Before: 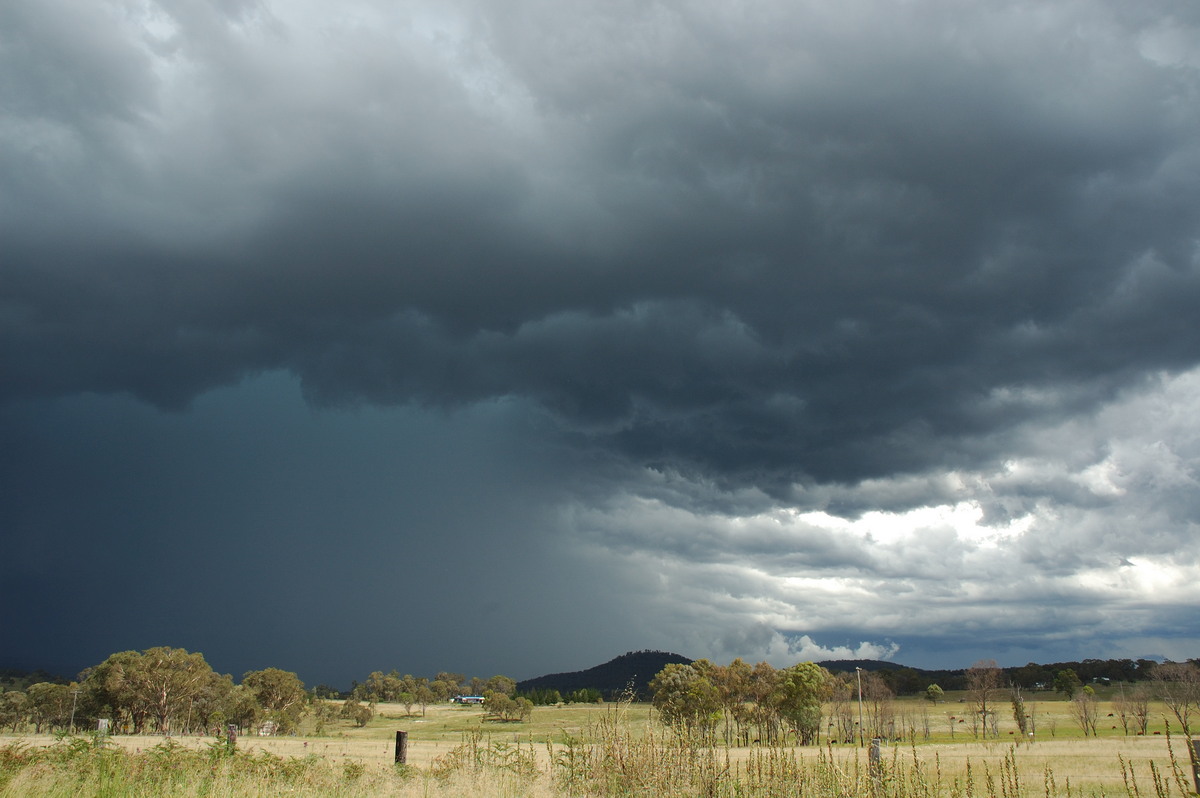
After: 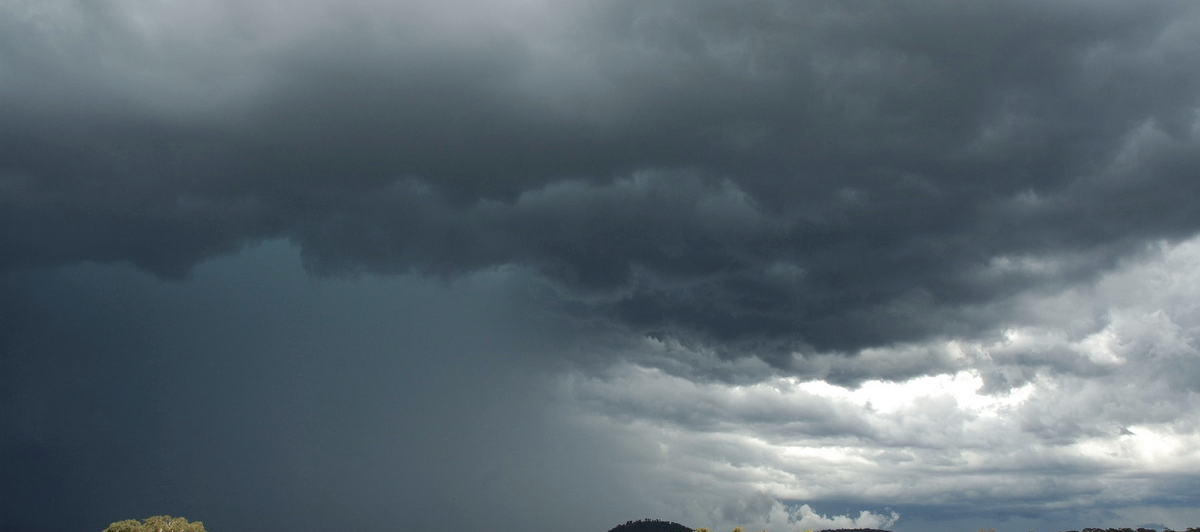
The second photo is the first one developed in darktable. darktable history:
crop: top 16.517%, bottom 16.708%
color correction: highlights b* 0.064, saturation 0.789
